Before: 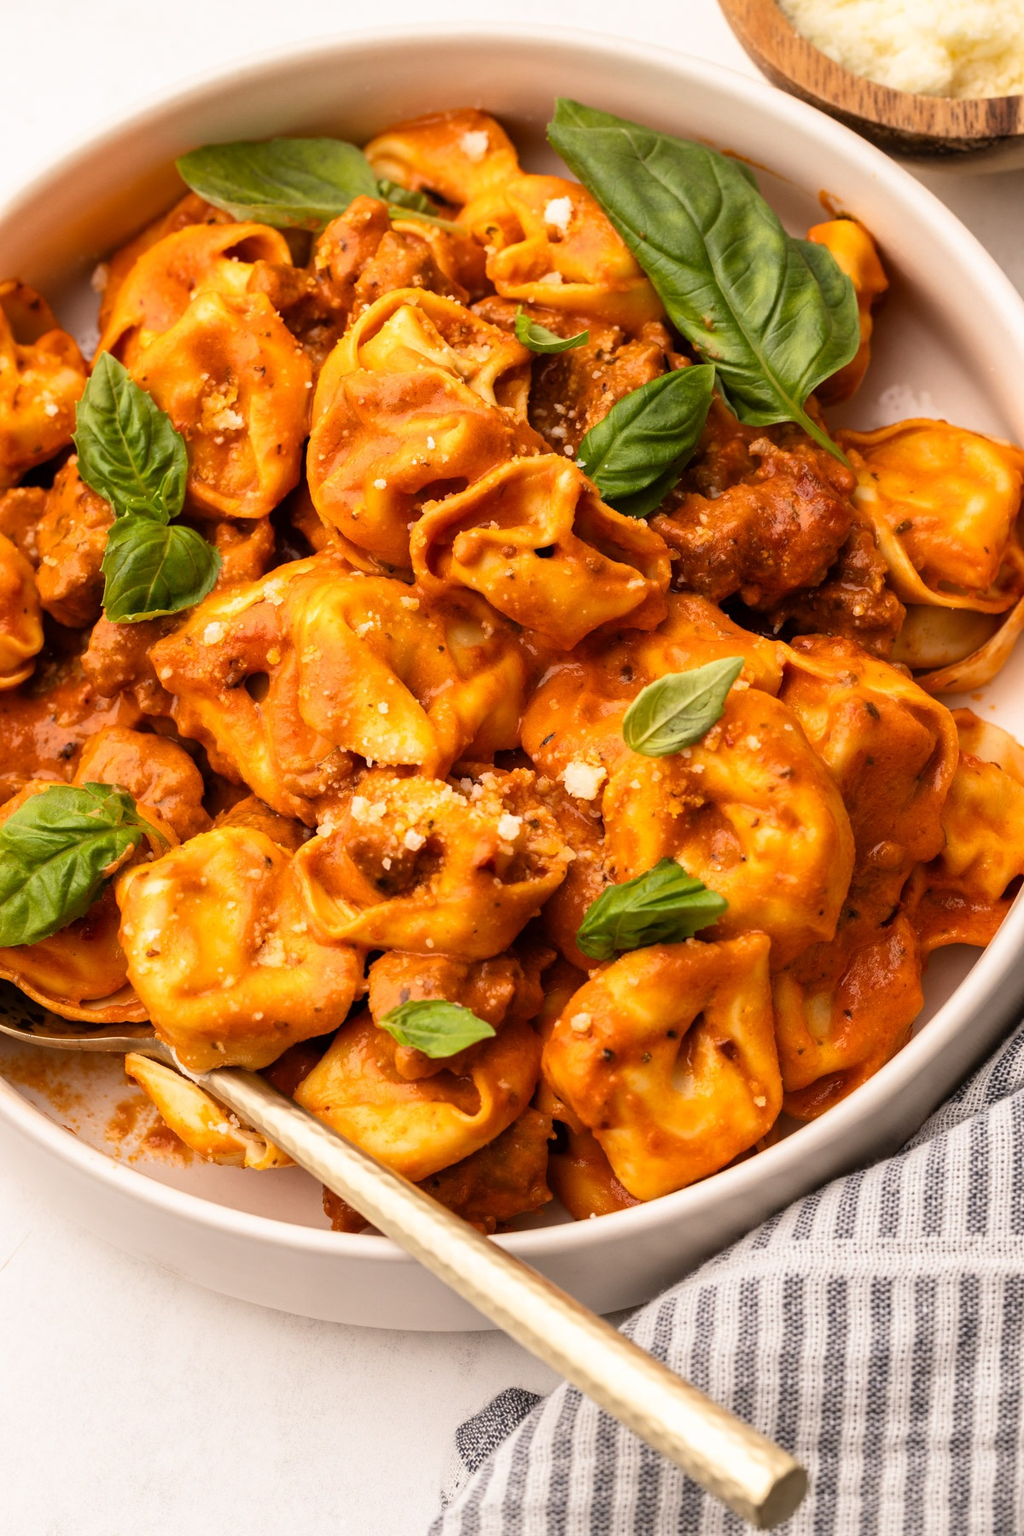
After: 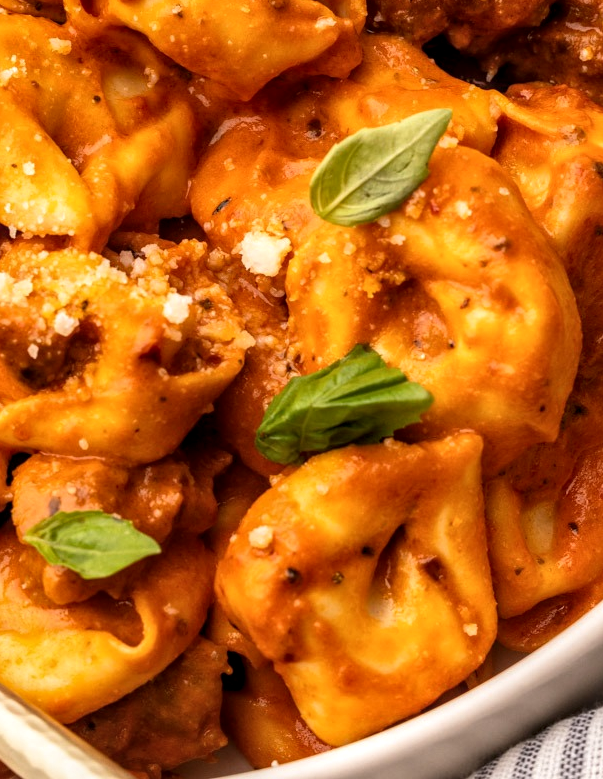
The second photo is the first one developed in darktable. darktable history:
crop: left 35.004%, top 36.73%, right 14.67%, bottom 19.948%
local contrast: detail 130%
